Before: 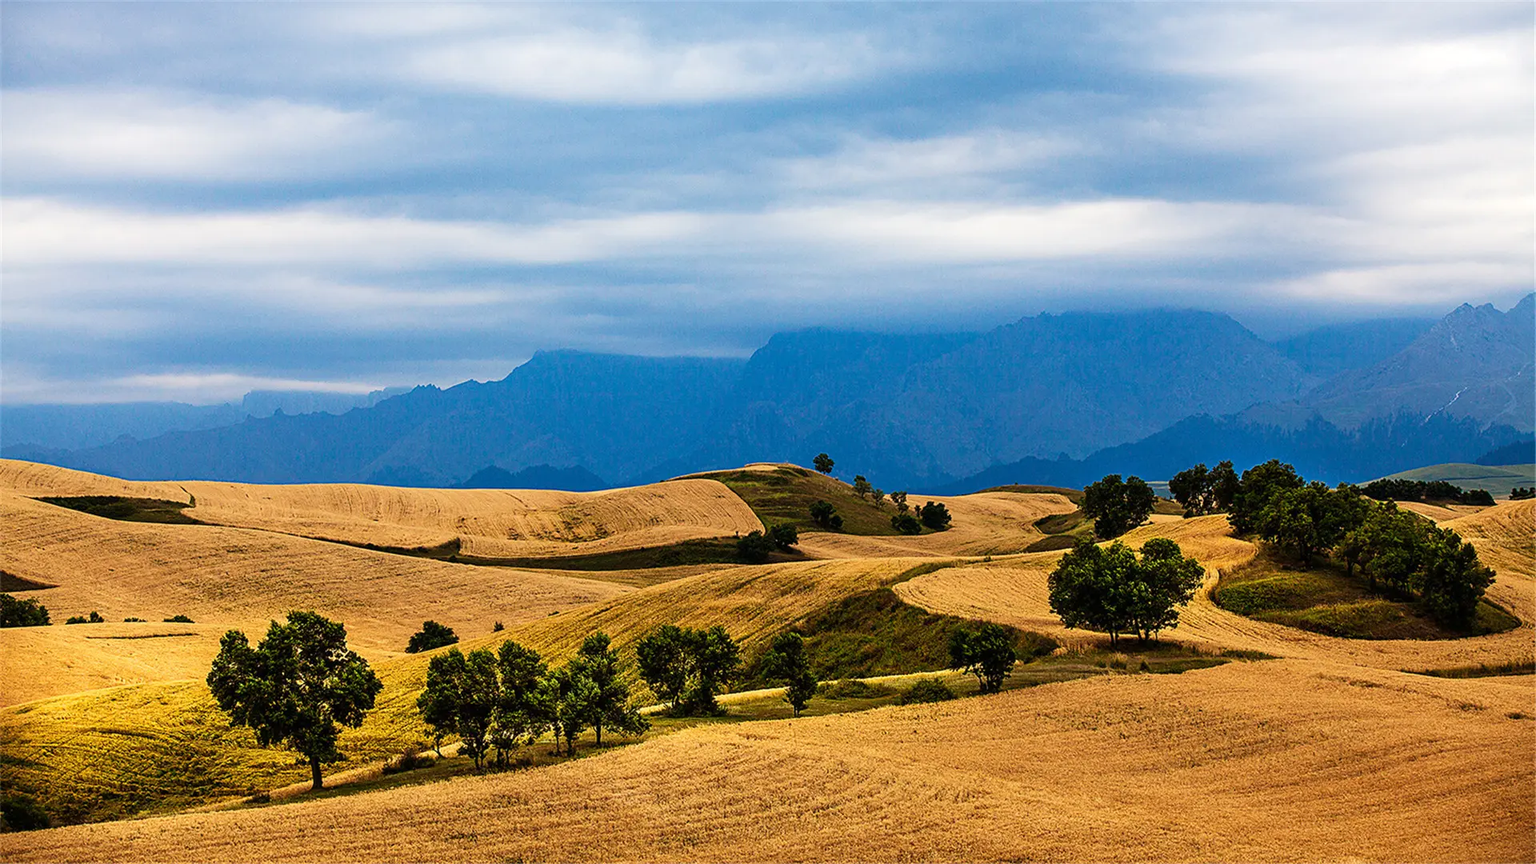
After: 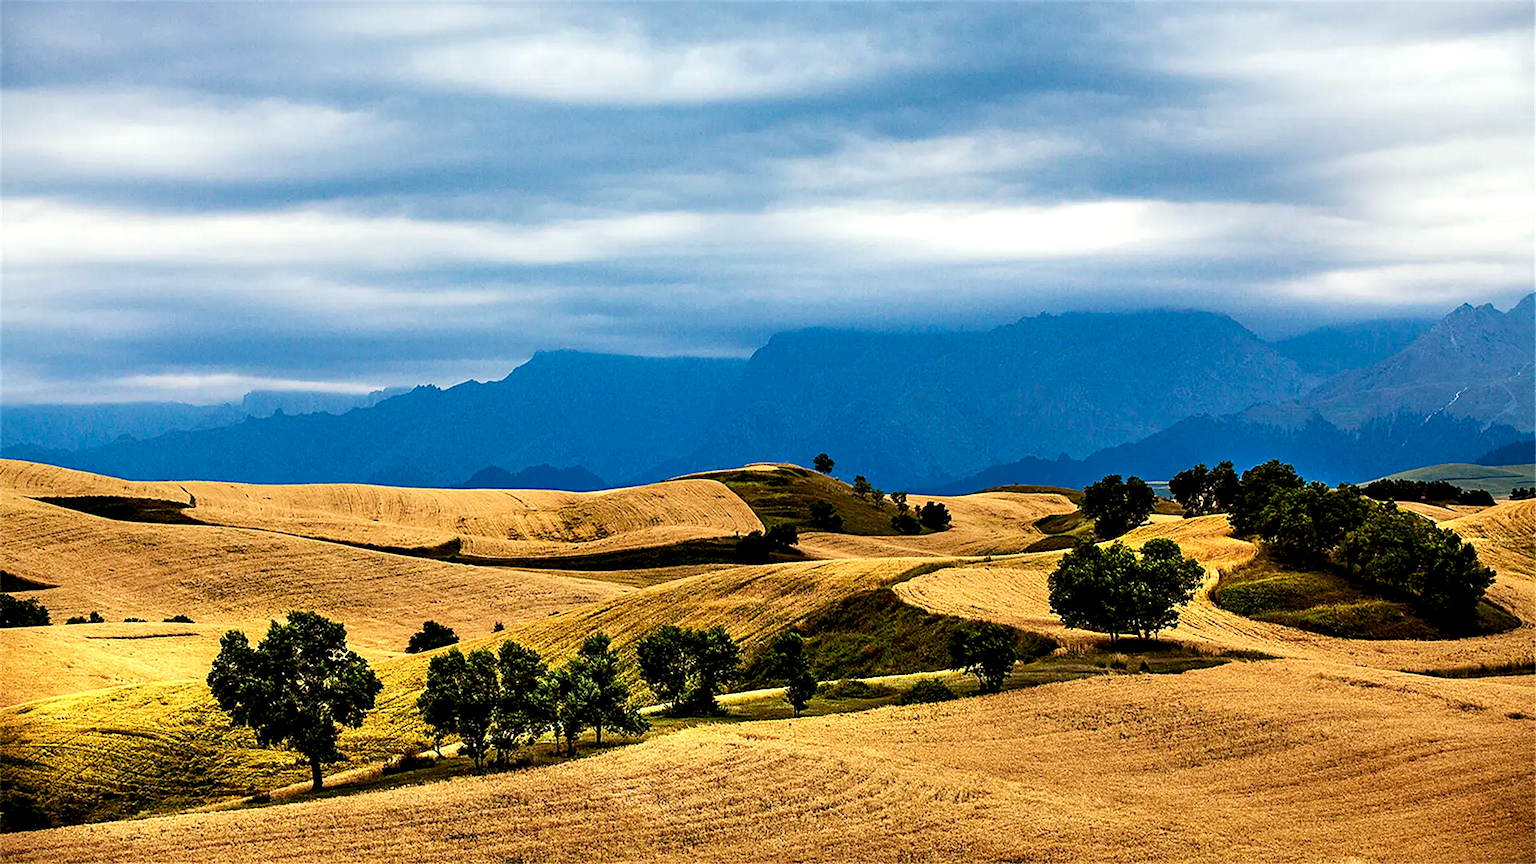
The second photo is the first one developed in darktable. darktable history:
color balance: lift [1.004, 1.002, 1.002, 0.998], gamma [1, 1.007, 1.002, 0.993], gain [1, 0.977, 1.013, 1.023], contrast -3.64%
contrast equalizer: octaves 7, y [[0.6 ×6], [0.55 ×6], [0 ×6], [0 ×6], [0 ×6]]
